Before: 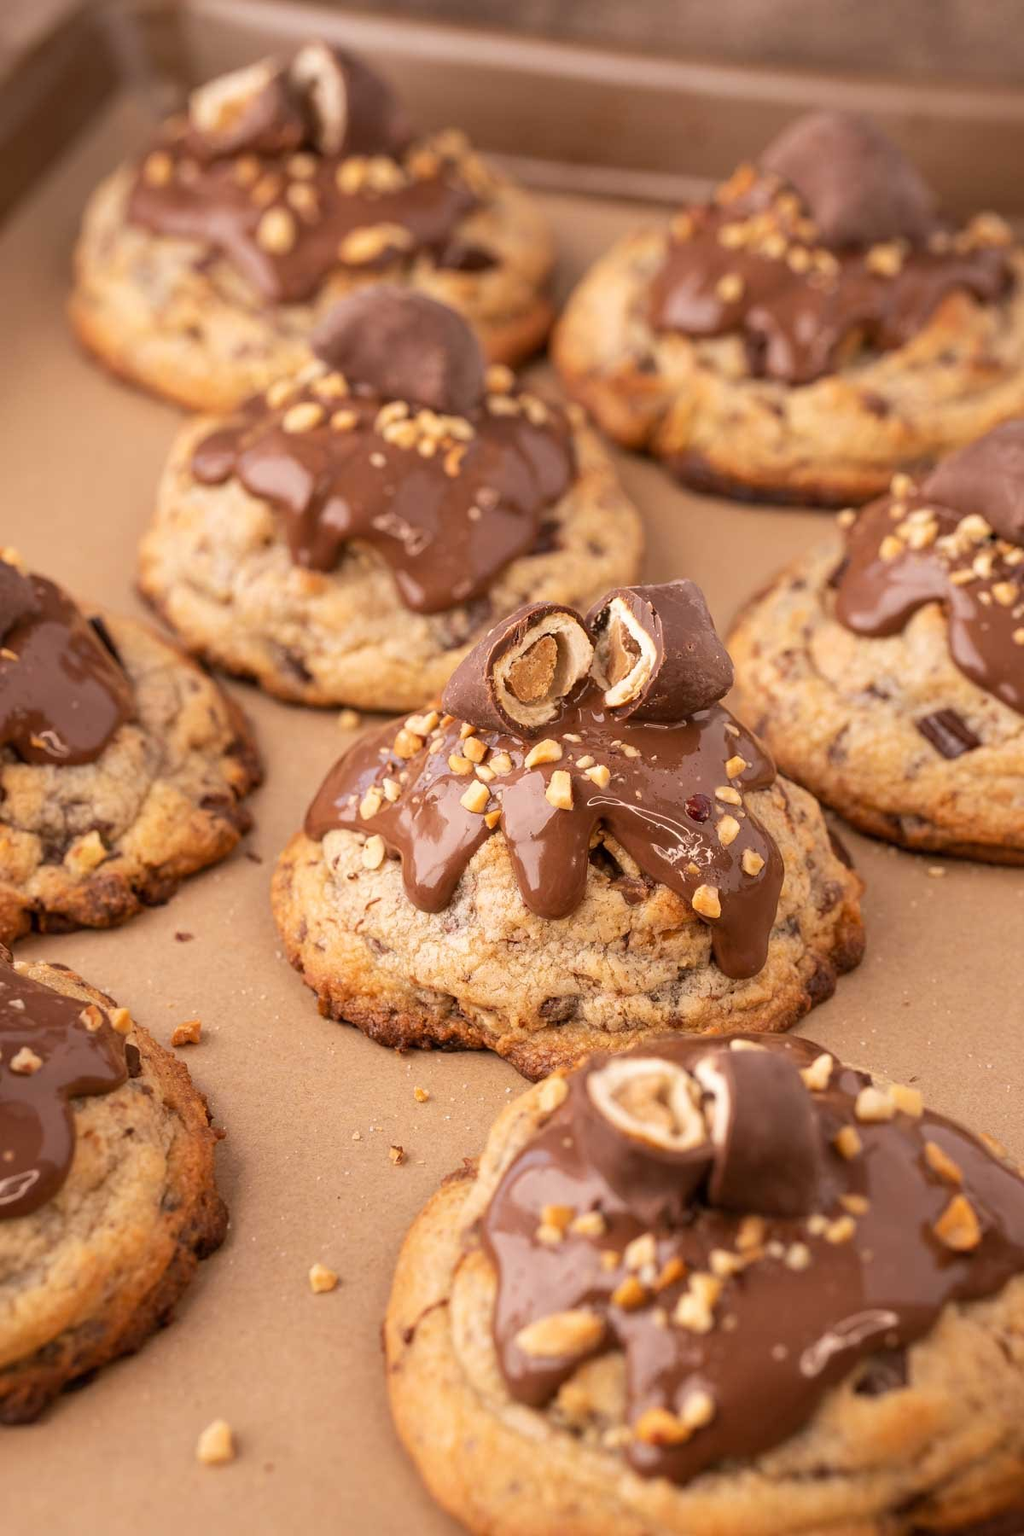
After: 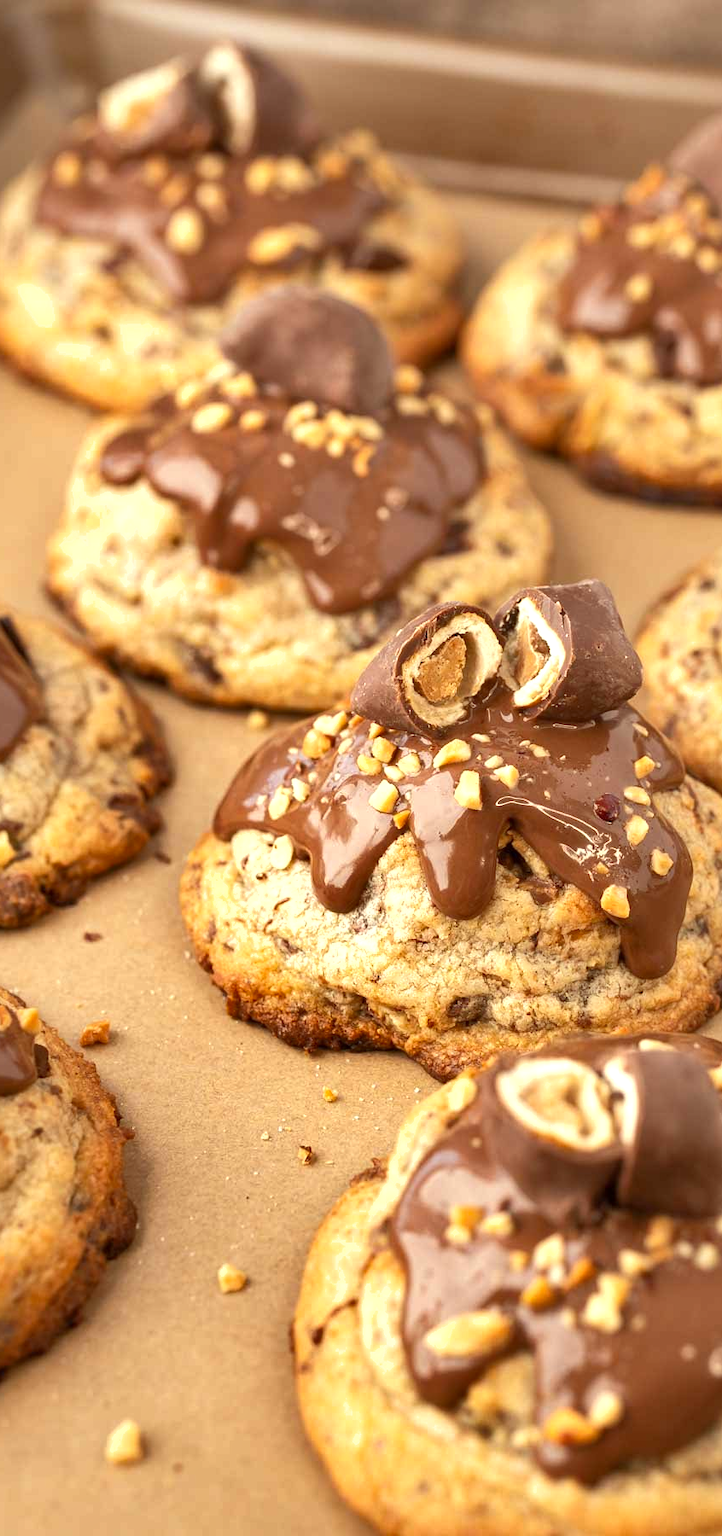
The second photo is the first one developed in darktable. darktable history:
color correction: highlights a* -8.29, highlights b* 3.2
exposure: exposure 0.548 EV, compensate highlight preservation false
crop and rotate: left 8.969%, right 20.387%
shadows and highlights: low approximation 0.01, soften with gaussian
